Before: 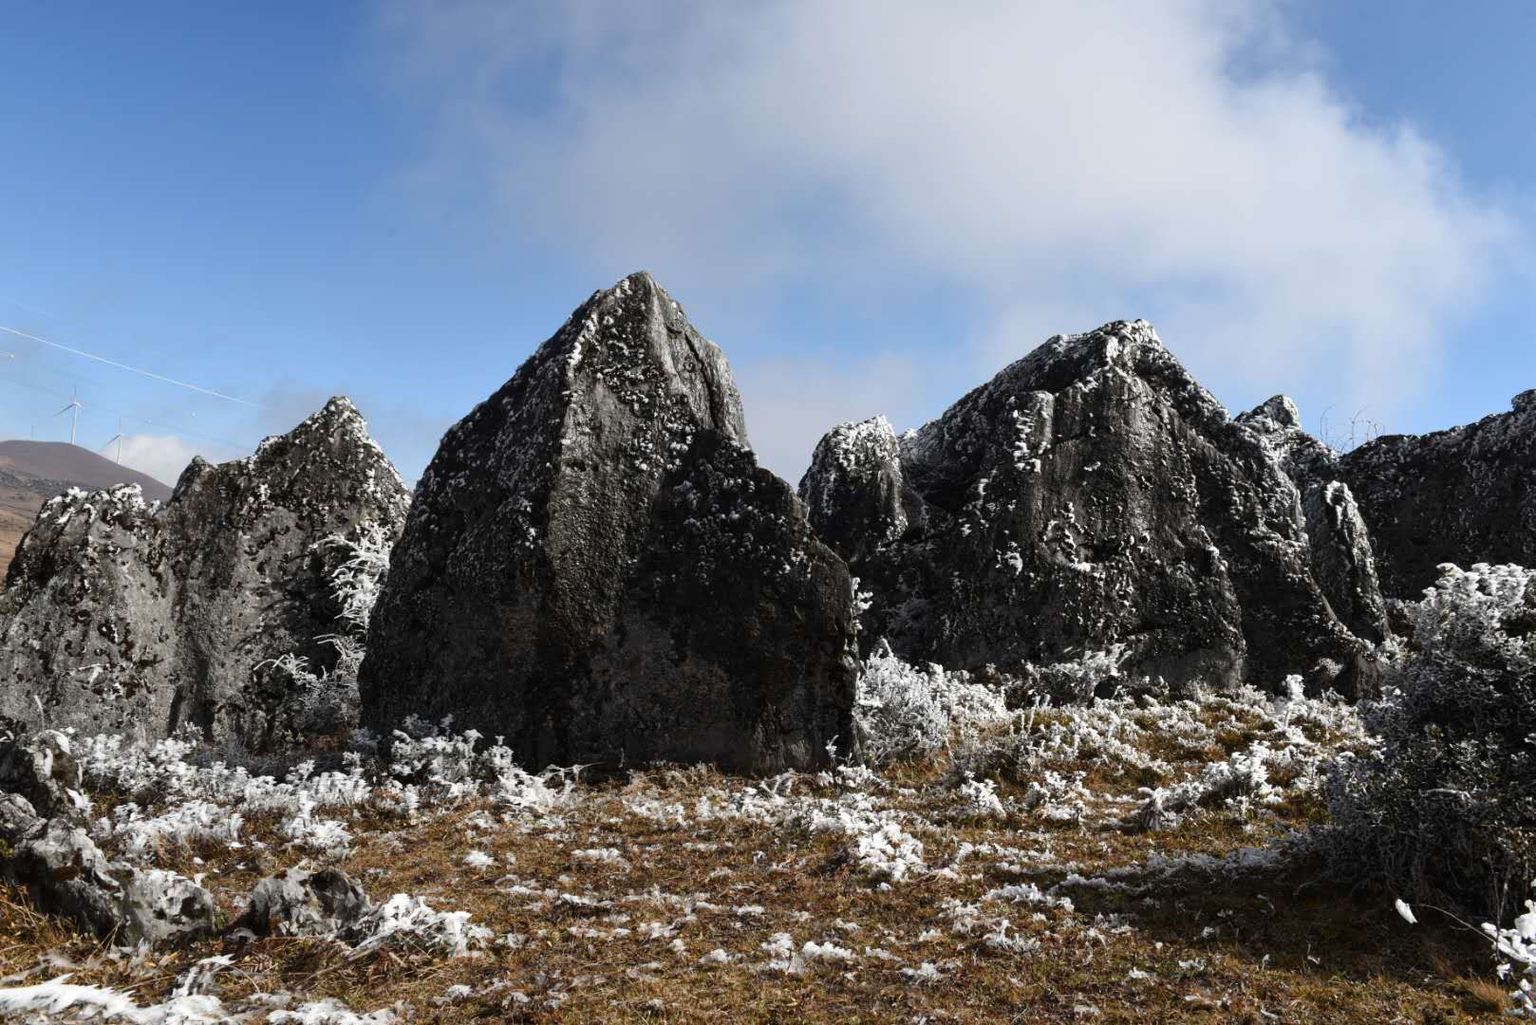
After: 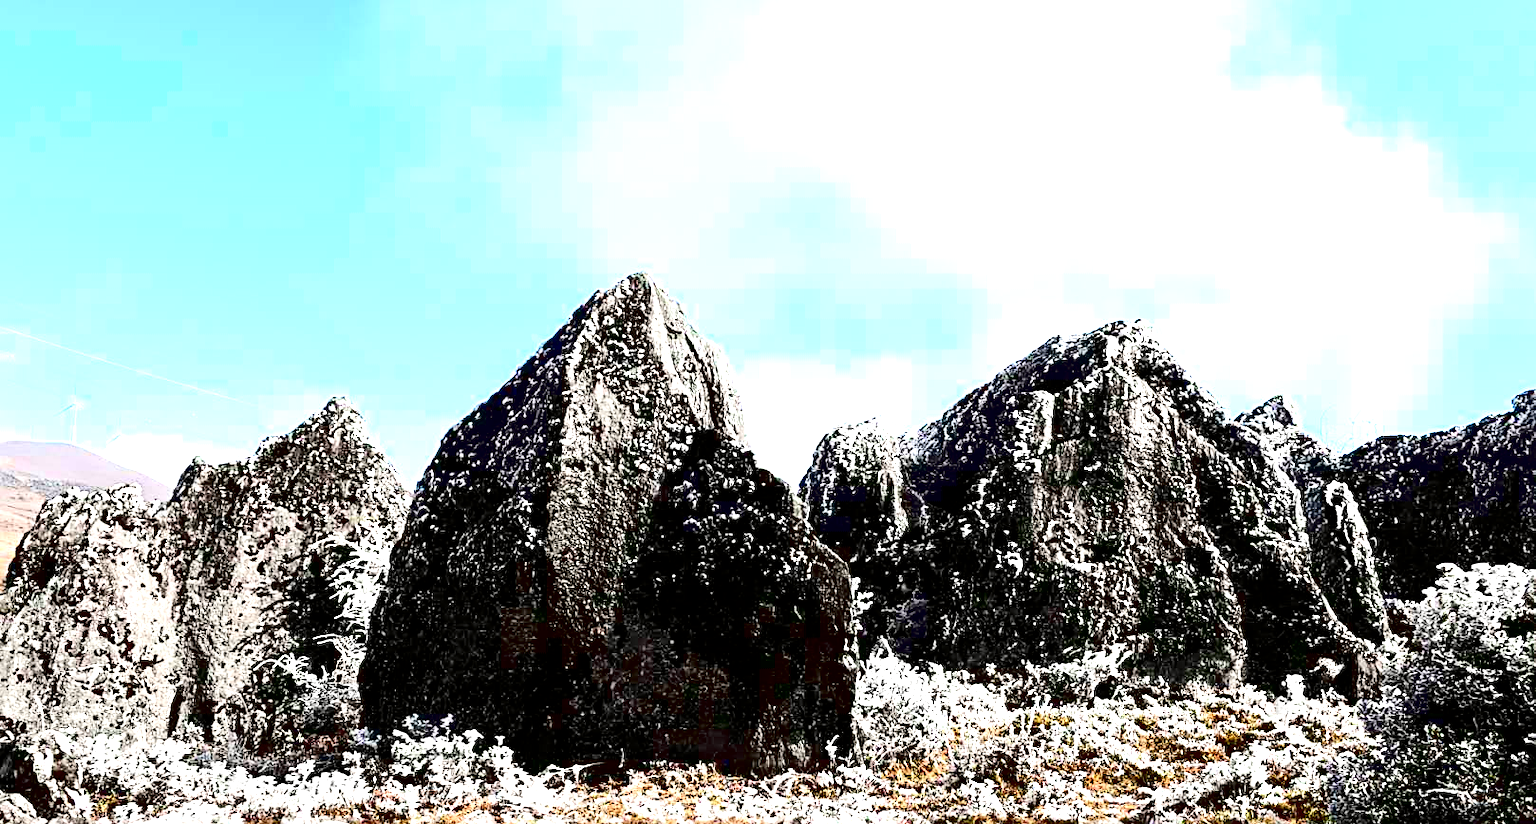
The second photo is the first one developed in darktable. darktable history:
contrast brightness saturation: contrast 0.297
sharpen: radius 2.554, amount 0.635
crop: bottom 19.603%
exposure: black level correction 0.005, exposure 2.07 EV, compensate highlight preservation false
tone curve: curves: ch0 [(0, 0) (0.068, 0.012) (0.183, 0.089) (0.341, 0.283) (0.547, 0.532) (0.828, 0.815) (1, 0.983)]; ch1 [(0, 0) (0.23, 0.166) (0.34, 0.308) (0.371, 0.337) (0.429, 0.411) (0.477, 0.462) (0.499, 0.498) (0.529, 0.537) (0.559, 0.582) (0.743, 0.798) (1, 1)]; ch2 [(0, 0) (0.431, 0.414) (0.498, 0.503) (0.524, 0.528) (0.568, 0.546) (0.6, 0.597) (0.634, 0.645) (0.728, 0.742) (1, 1)], color space Lab, independent channels, preserve colors none
